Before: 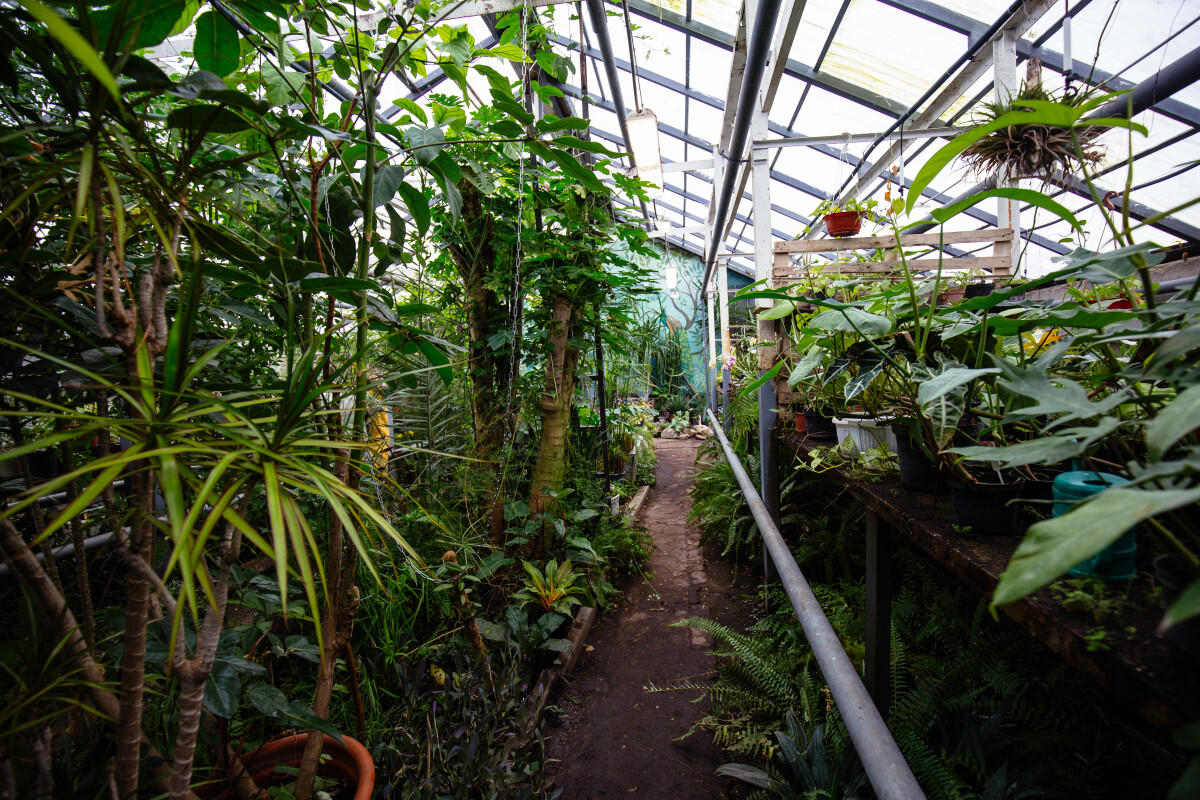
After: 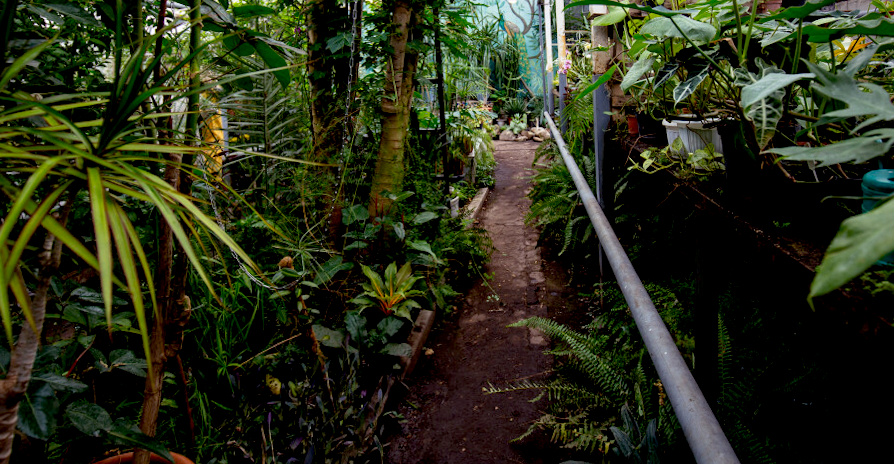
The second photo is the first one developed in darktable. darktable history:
crop and rotate: left 17.299%, top 35.115%, right 7.015%, bottom 1.024%
exposure: black level correction 0.012, compensate highlight preservation false
rotate and perspective: rotation -0.013°, lens shift (vertical) -0.027, lens shift (horizontal) 0.178, crop left 0.016, crop right 0.989, crop top 0.082, crop bottom 0.918
